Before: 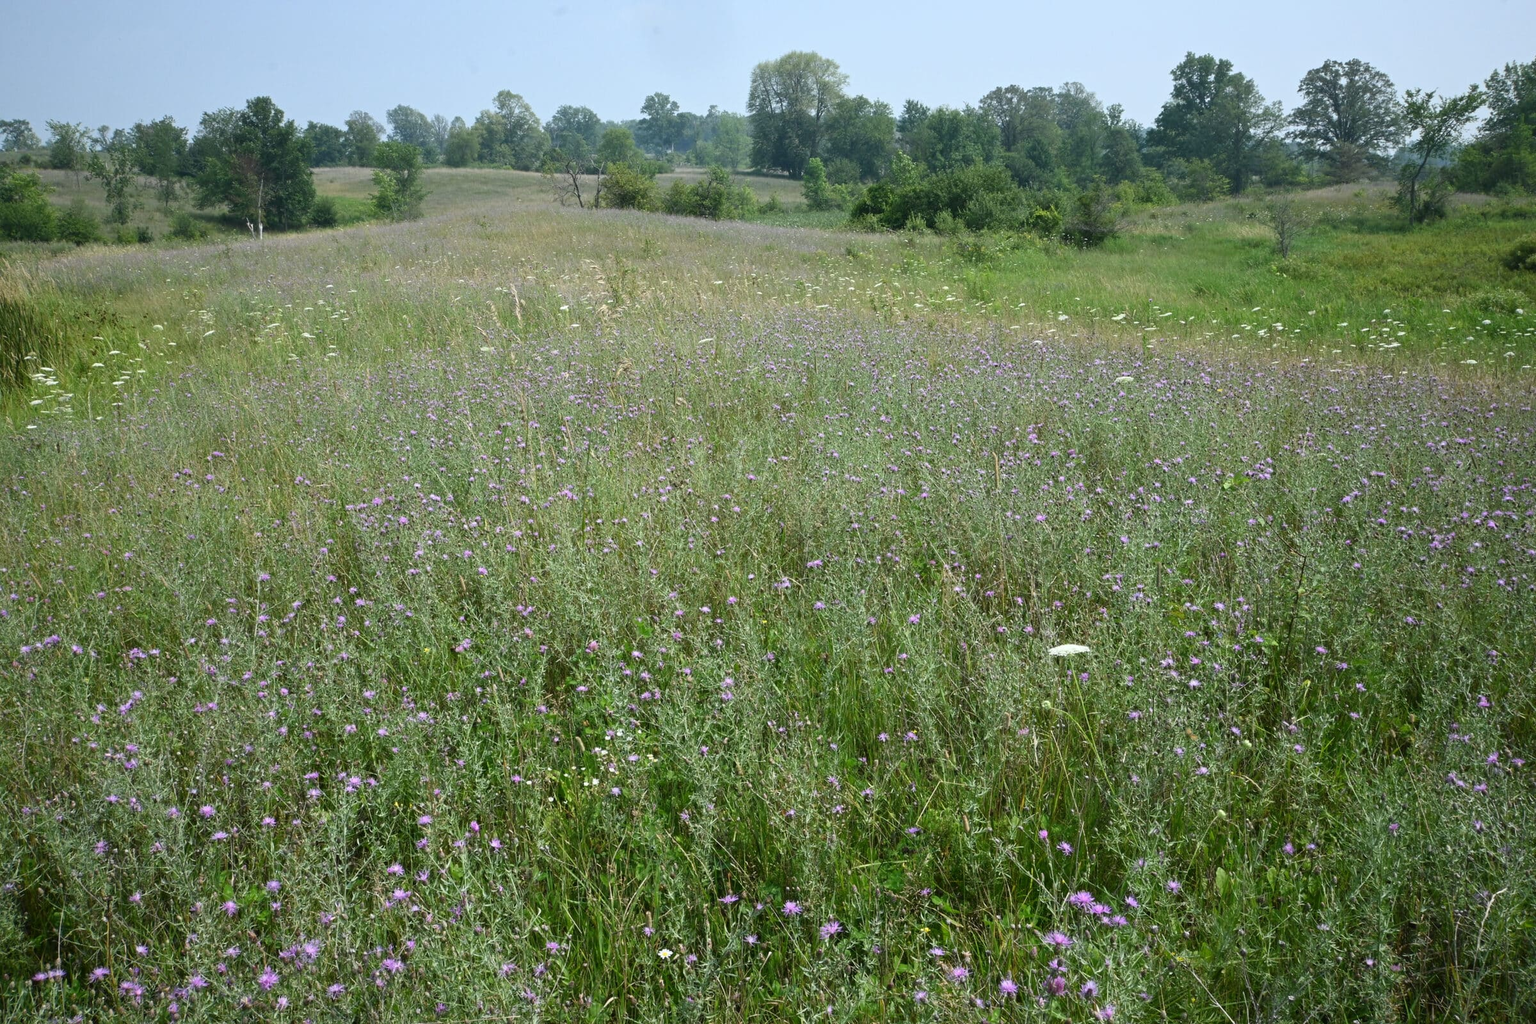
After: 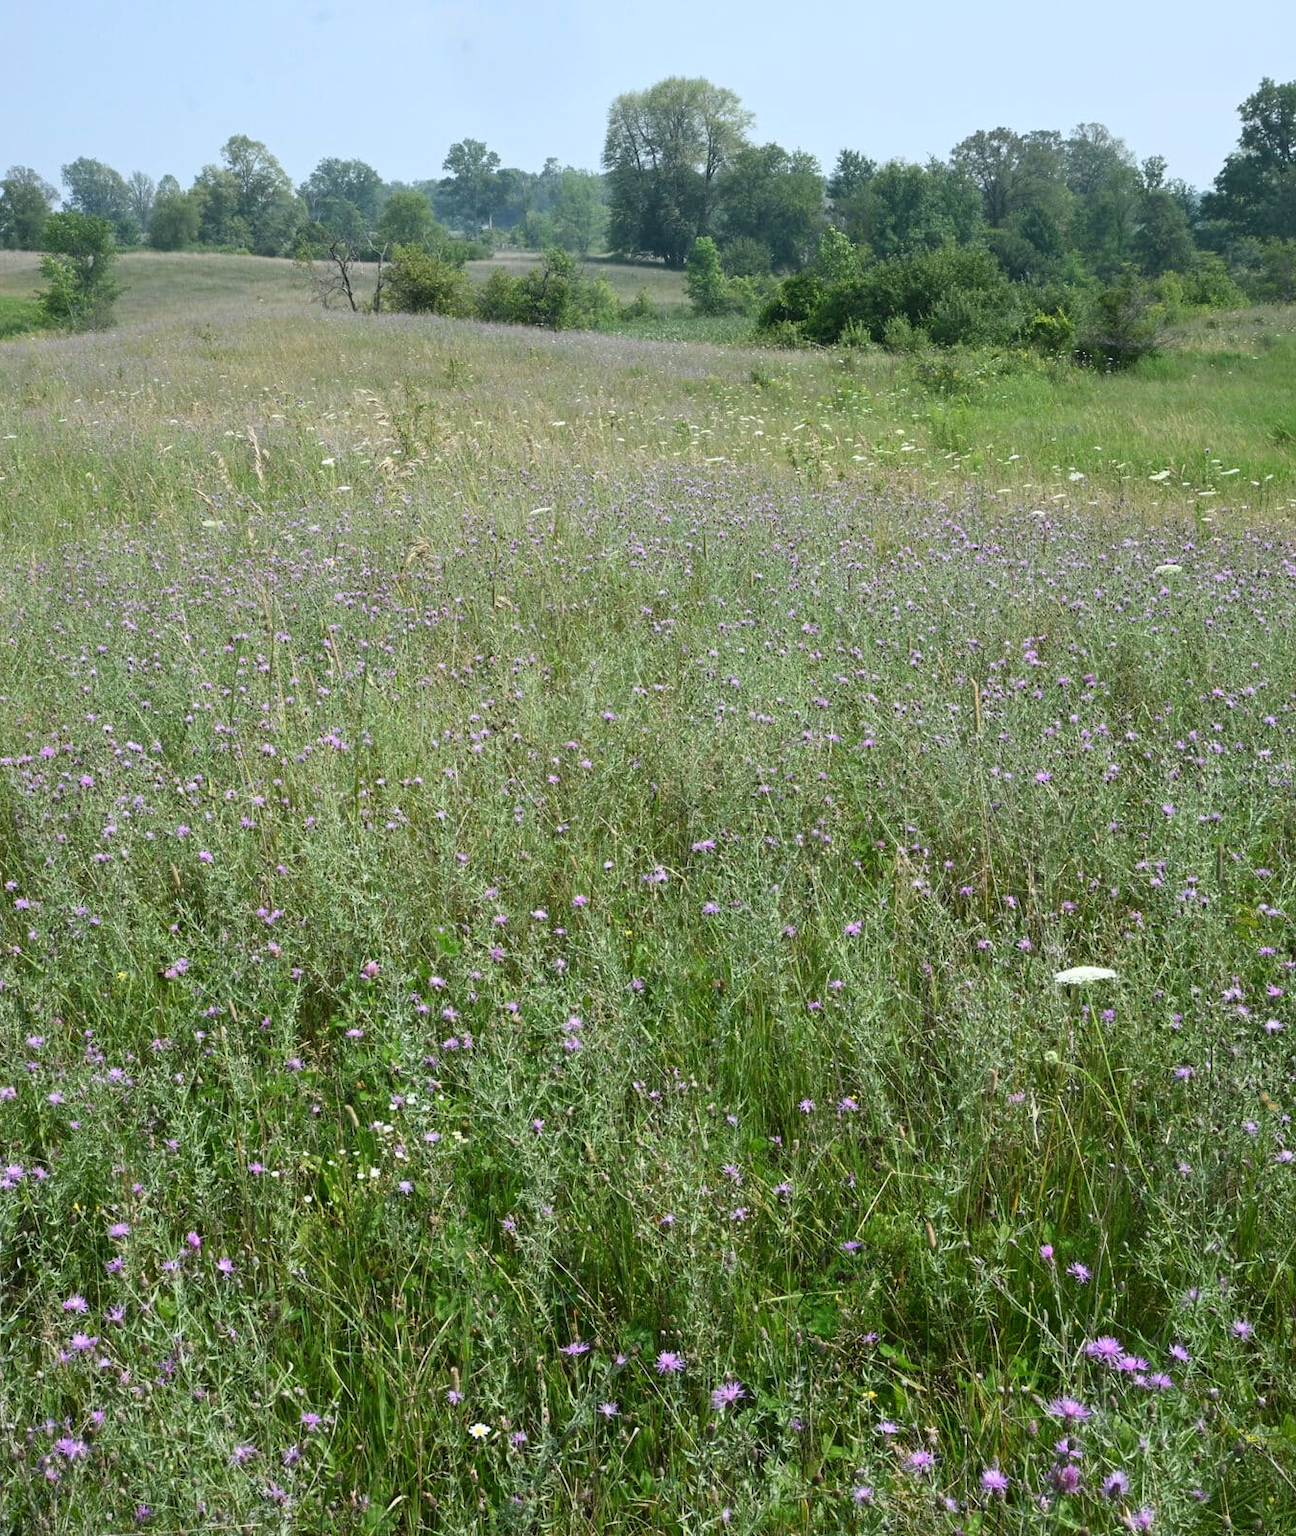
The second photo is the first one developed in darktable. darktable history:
crop and rotate: left 22.516%, right 21.234%
contrast brightness saturation: contrast 0.1, brightness 0.02, saturation 0.02
